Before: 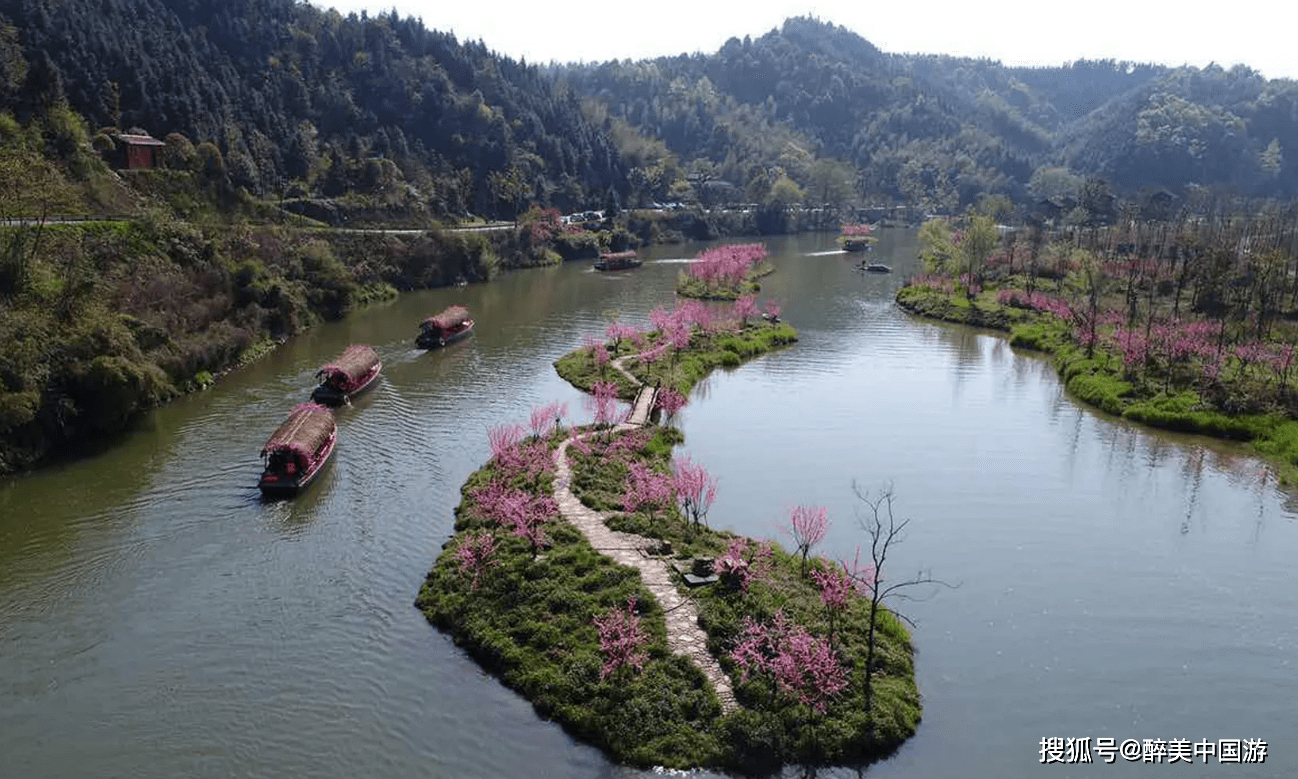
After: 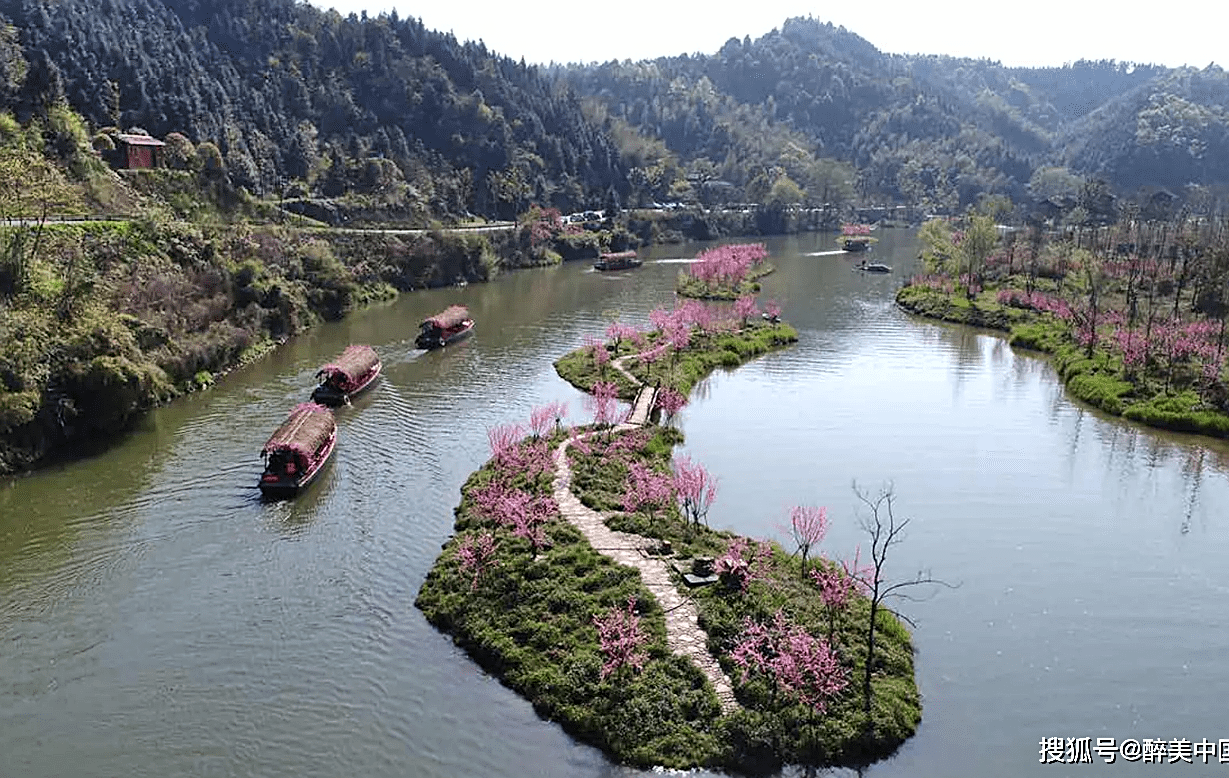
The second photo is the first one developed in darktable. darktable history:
shadows and highlights: radius 110.22, shadows 51.32, white point adjustment 9.13, highlights -2.5, soften with gaussian
sharpen: on, module defaults
exposure: compensate highlight preservation false
crop and rotate: left 0%, right 5.279%
